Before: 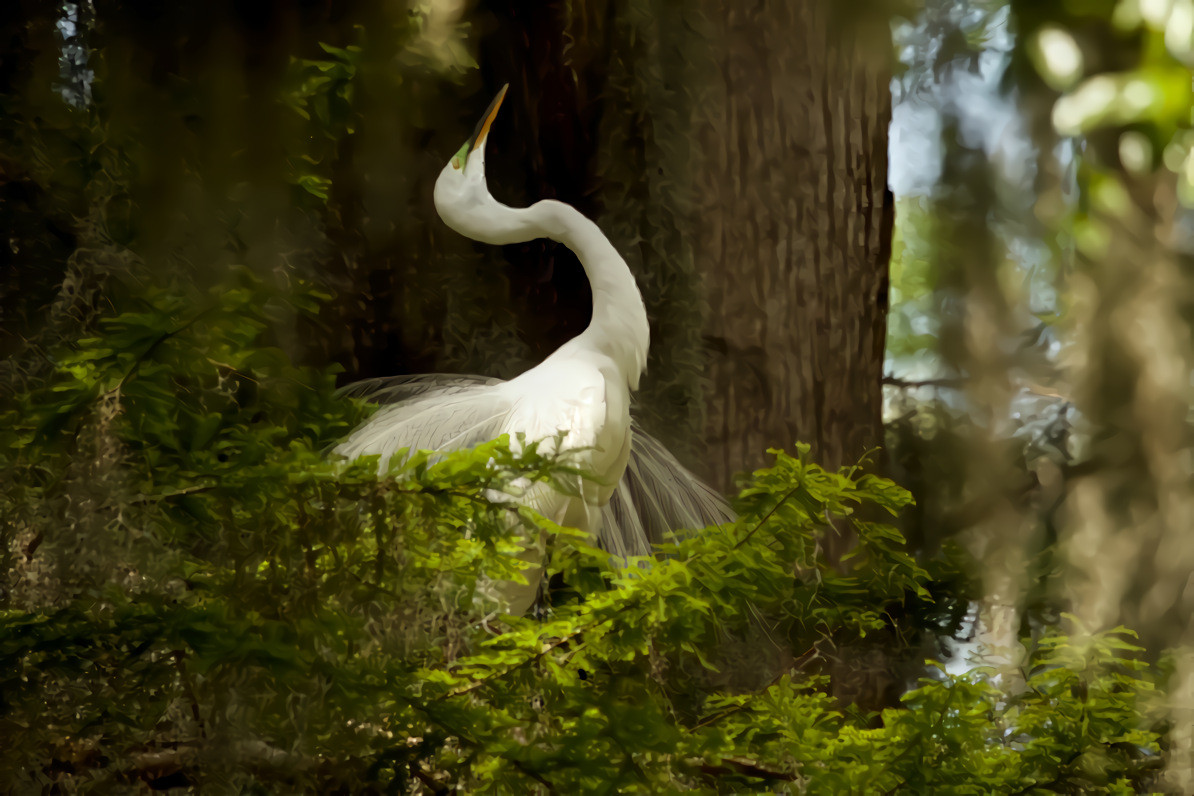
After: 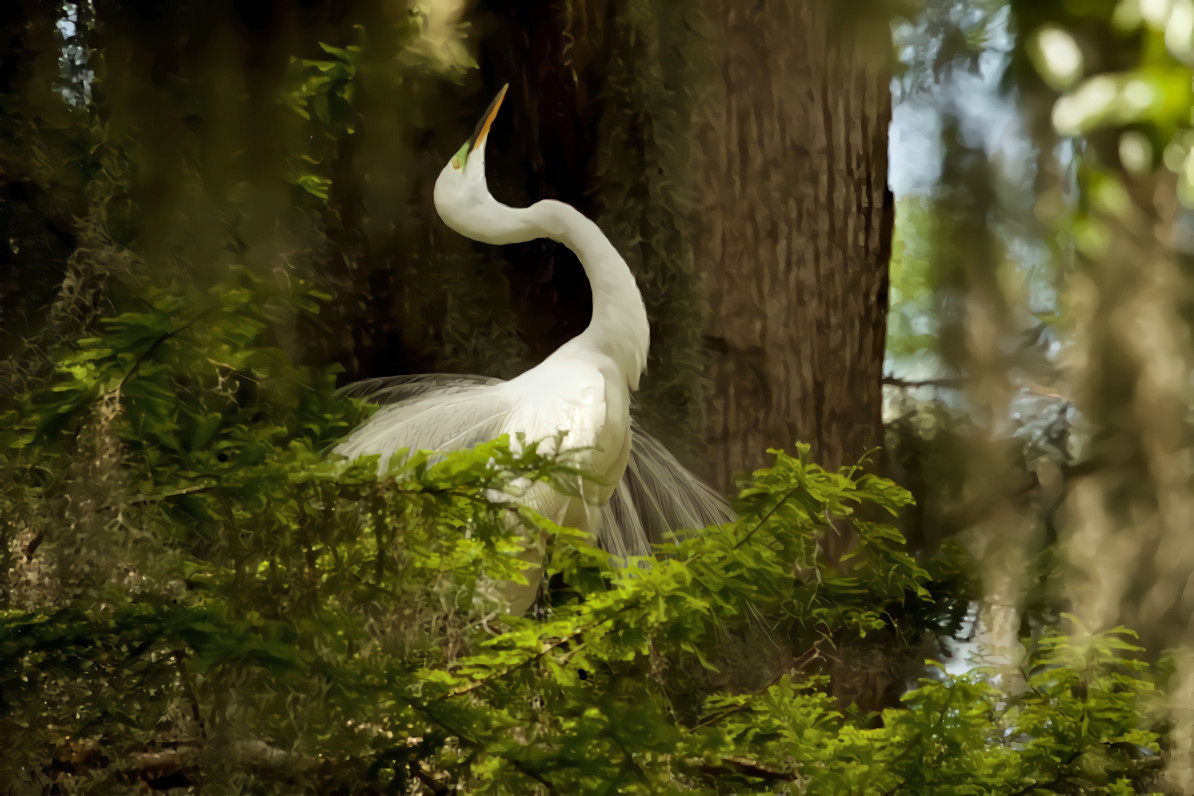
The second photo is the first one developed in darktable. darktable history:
shadows and highlights: shadows 37.56, highlights -26.8, shadows color adjustment 99.15%, highlights color adjustment 0.671%, soften with gaussian
